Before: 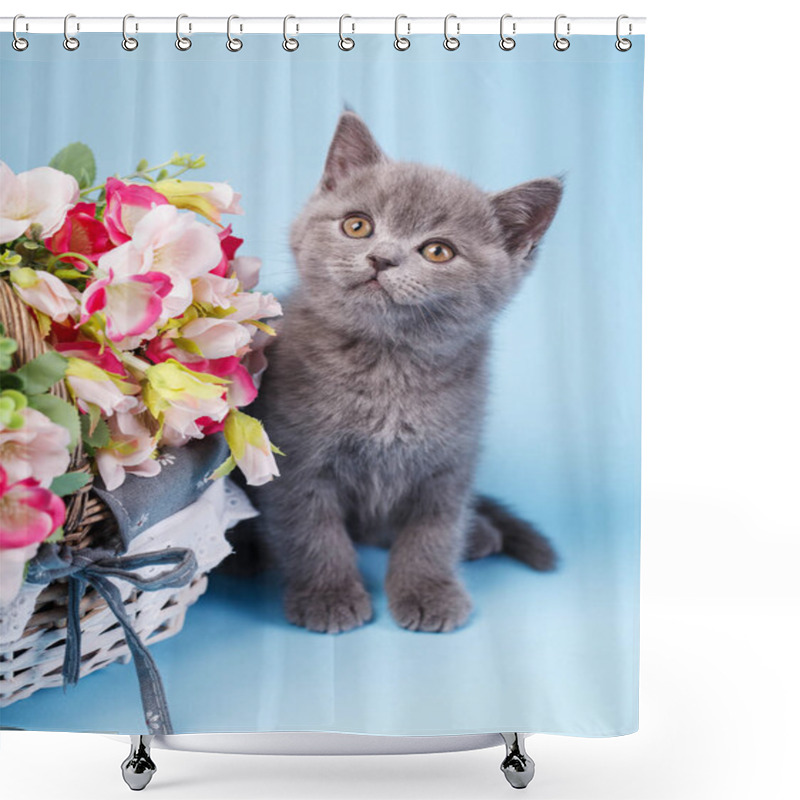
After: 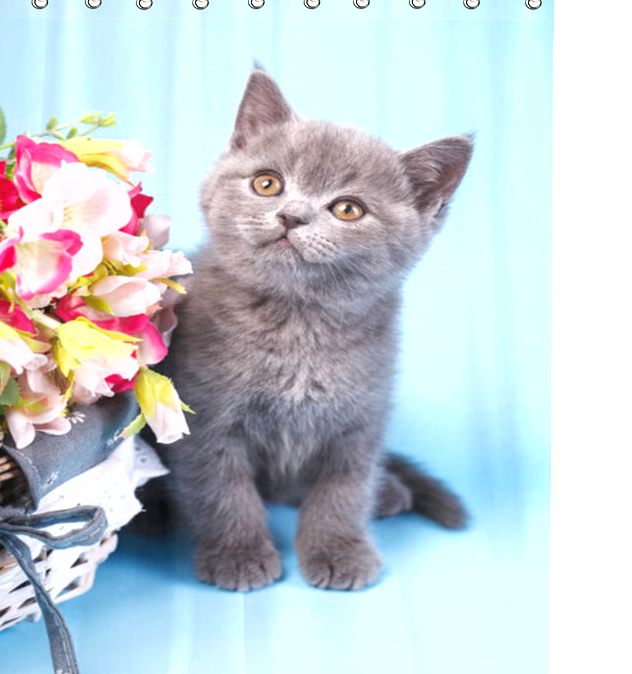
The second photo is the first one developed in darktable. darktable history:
exposure: exposure 0.759 EV, compensate exposure bias true, compensate highlight preservation false
crop: left 11.362%, top 5.362%, right 9.594%, bottom 10.35%
shadows and highlights: shadows 25, highlights -26.17
